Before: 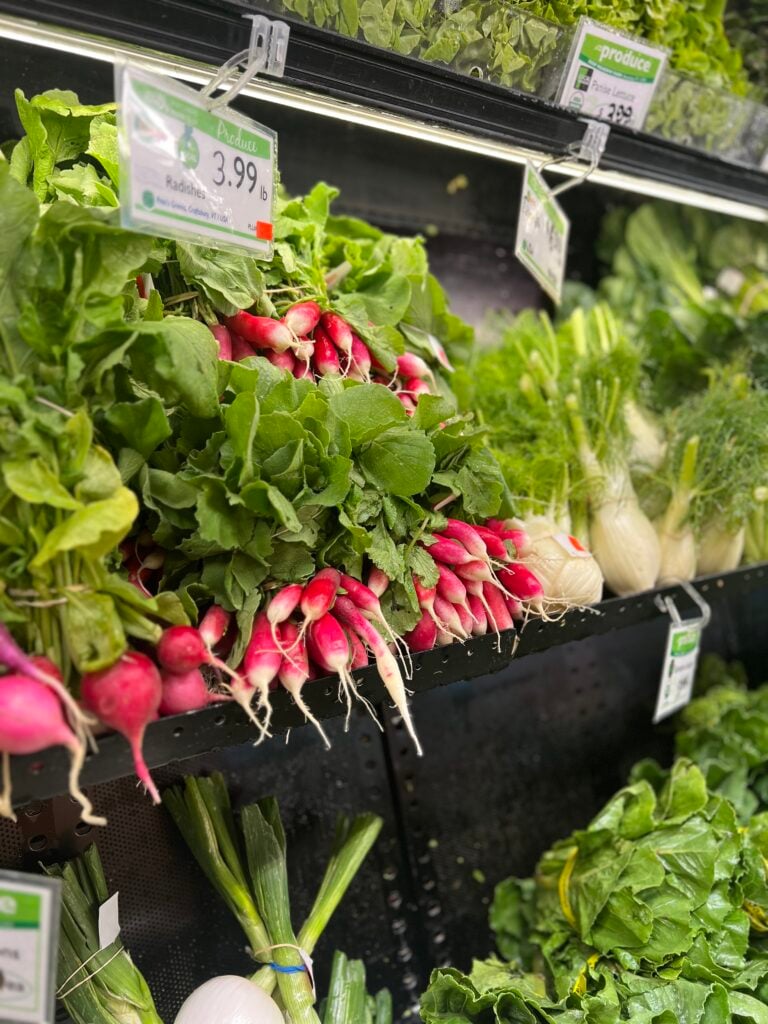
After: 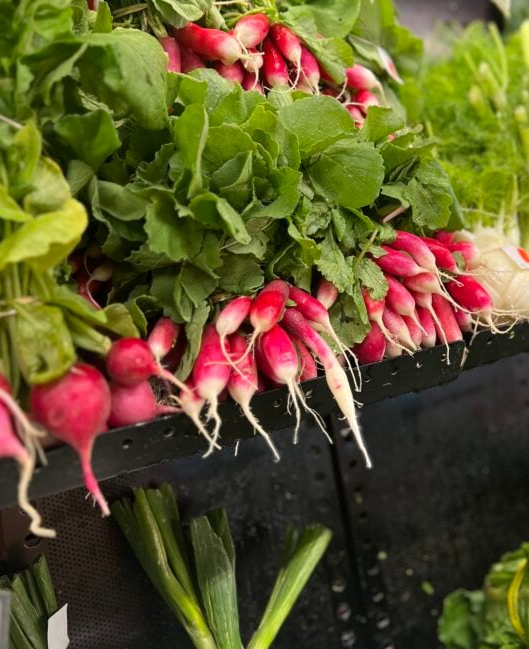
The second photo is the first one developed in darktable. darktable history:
crop: left 6.736%, top 28.139%, right 24.315%, bottom 8.393%
